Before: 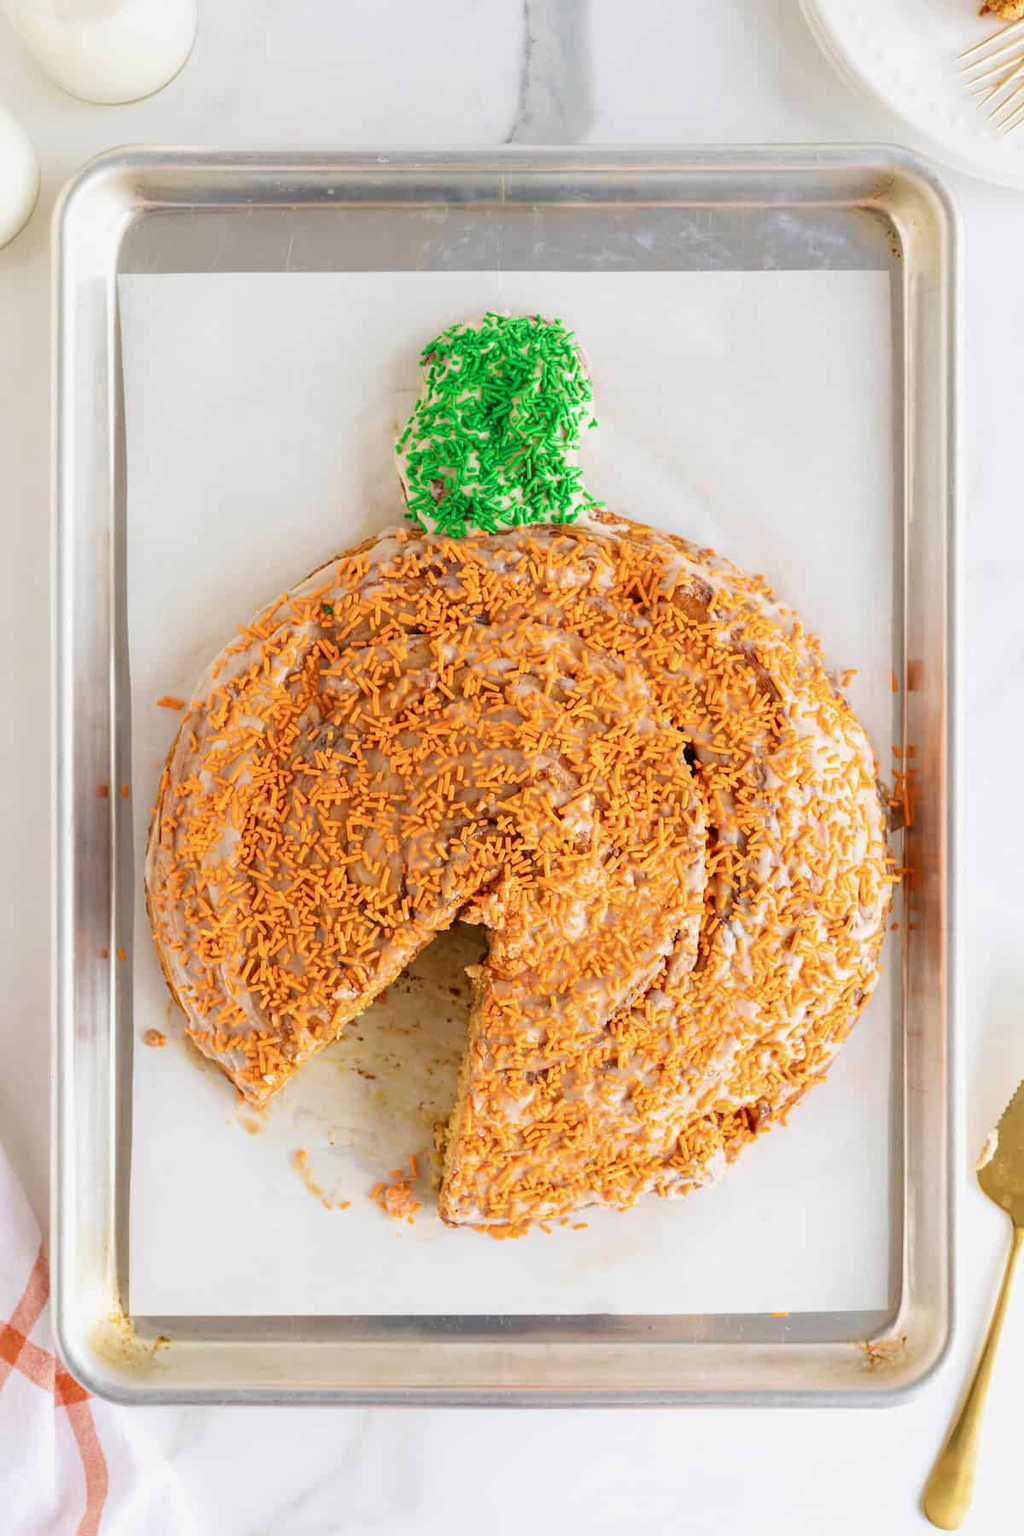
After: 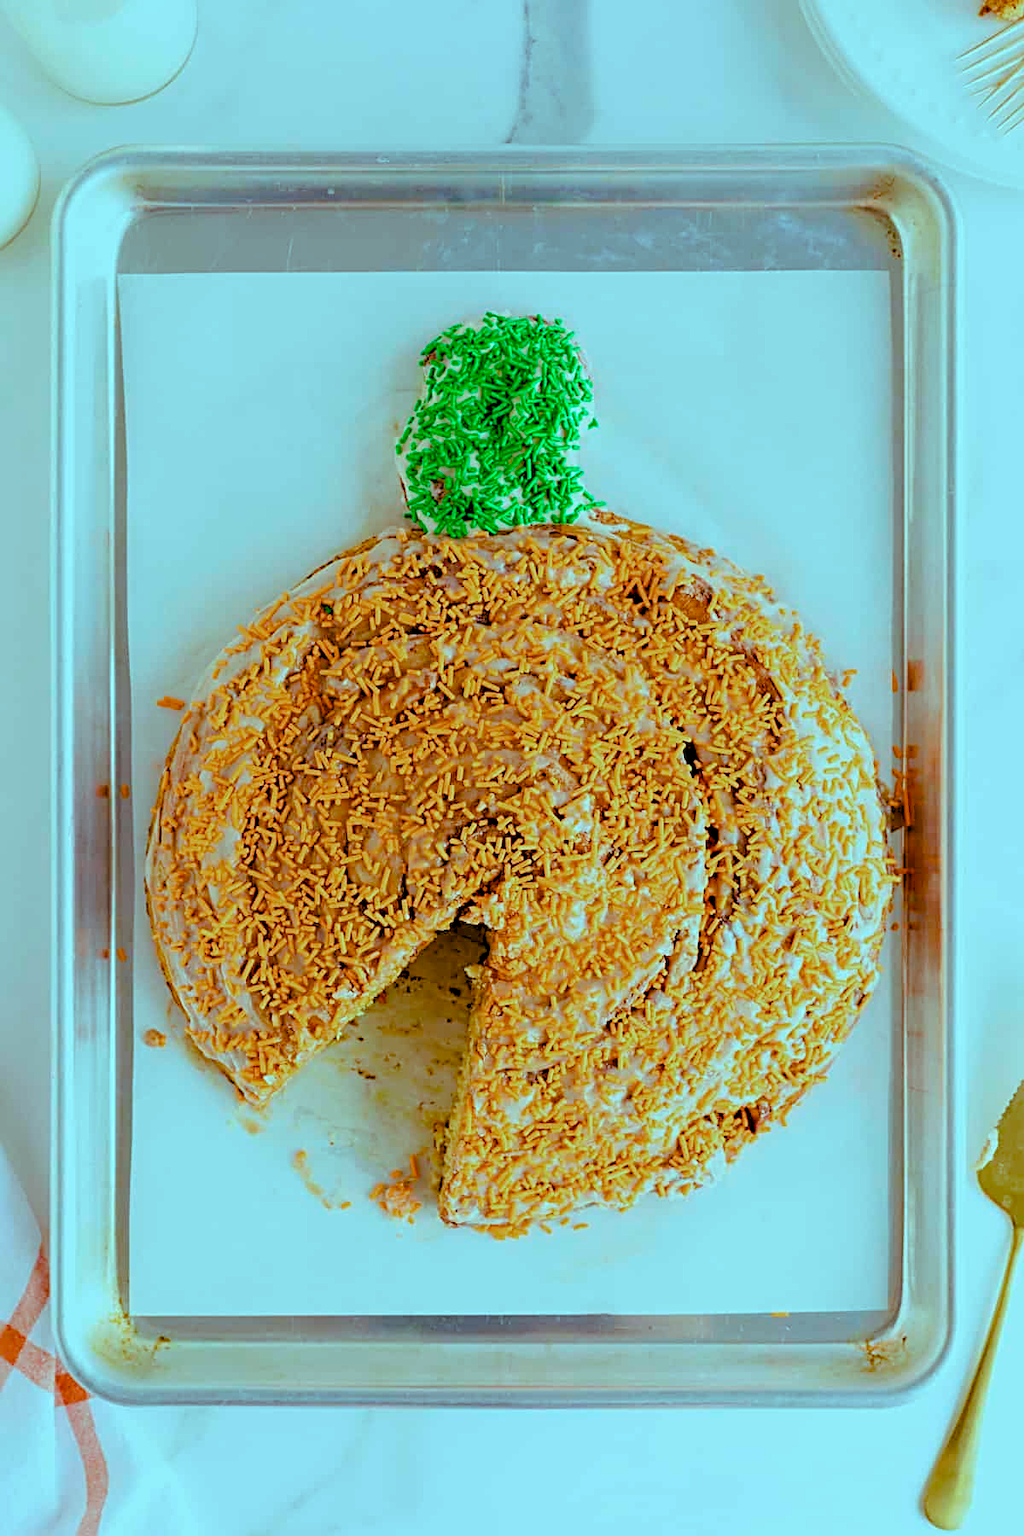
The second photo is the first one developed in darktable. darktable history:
sharpen: radius 3.119
color balance rgb: shadows lift › luminance -7.7%, shadows lift › chroma 2.13%, shadows lift › hue 165.27°, power › luminance -7.77%, power › chroma 1.34%, power › hue 330.55°, highlights gain › luminance -33.33%, highlights gain › chroma 5.68%, highlights gain › hue 217.2°, global offset › luminance -0.33%, global offset › chroma 0.11%, global offset › hue 165.27°, perceptual saturation grading › global saturation 27.72%, perceptual saturation grading › highlights -25%, perceptual saturation grading › mid-tones 25%, perceptual saturation grading › shadows 50%
rgb levels: levels [[0.013, 0.434, 0.89], [0, 0.5, 1], [0, 0.5, 1]]
